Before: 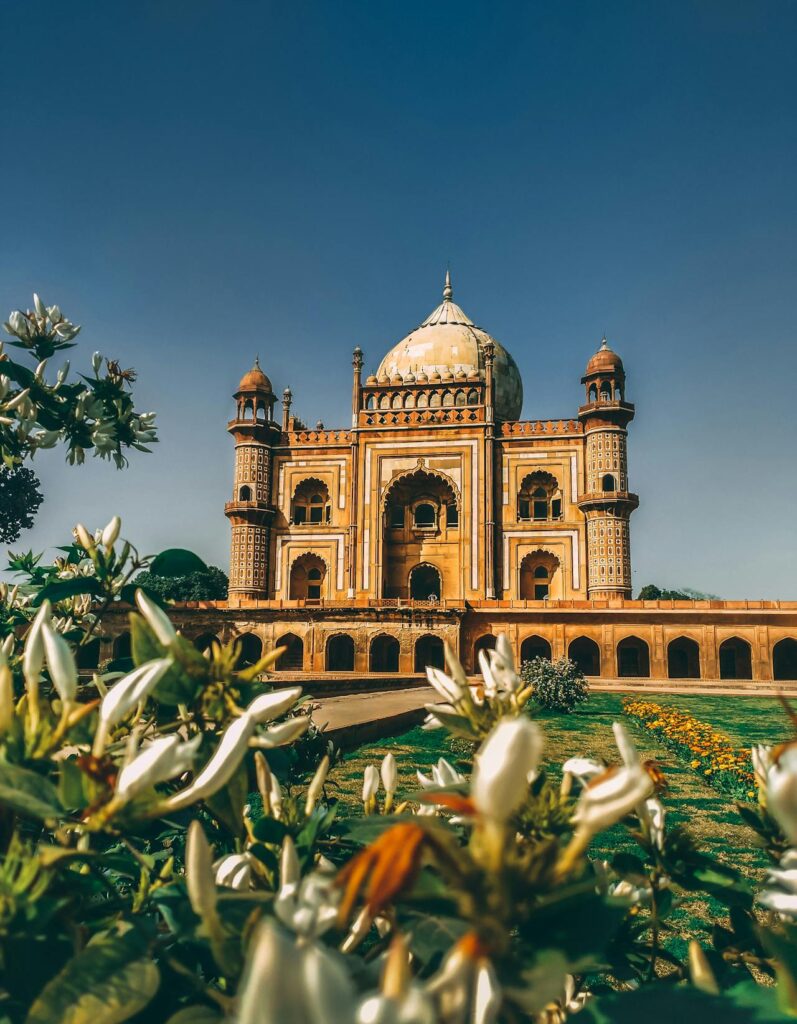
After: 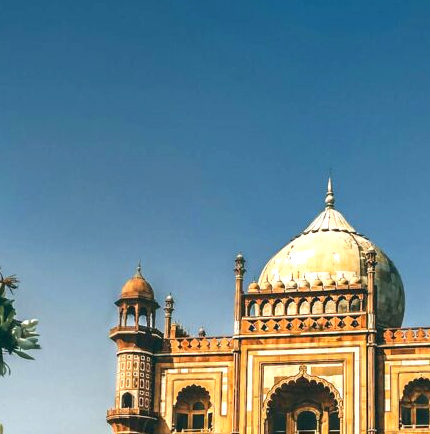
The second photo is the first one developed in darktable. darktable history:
crop: left 14.892%, top 9.176%, right 31.071%, bottom 48.385%
exposure: exposure 0.664 EV, compensate exposure bias true, compensate highlight preservation false
